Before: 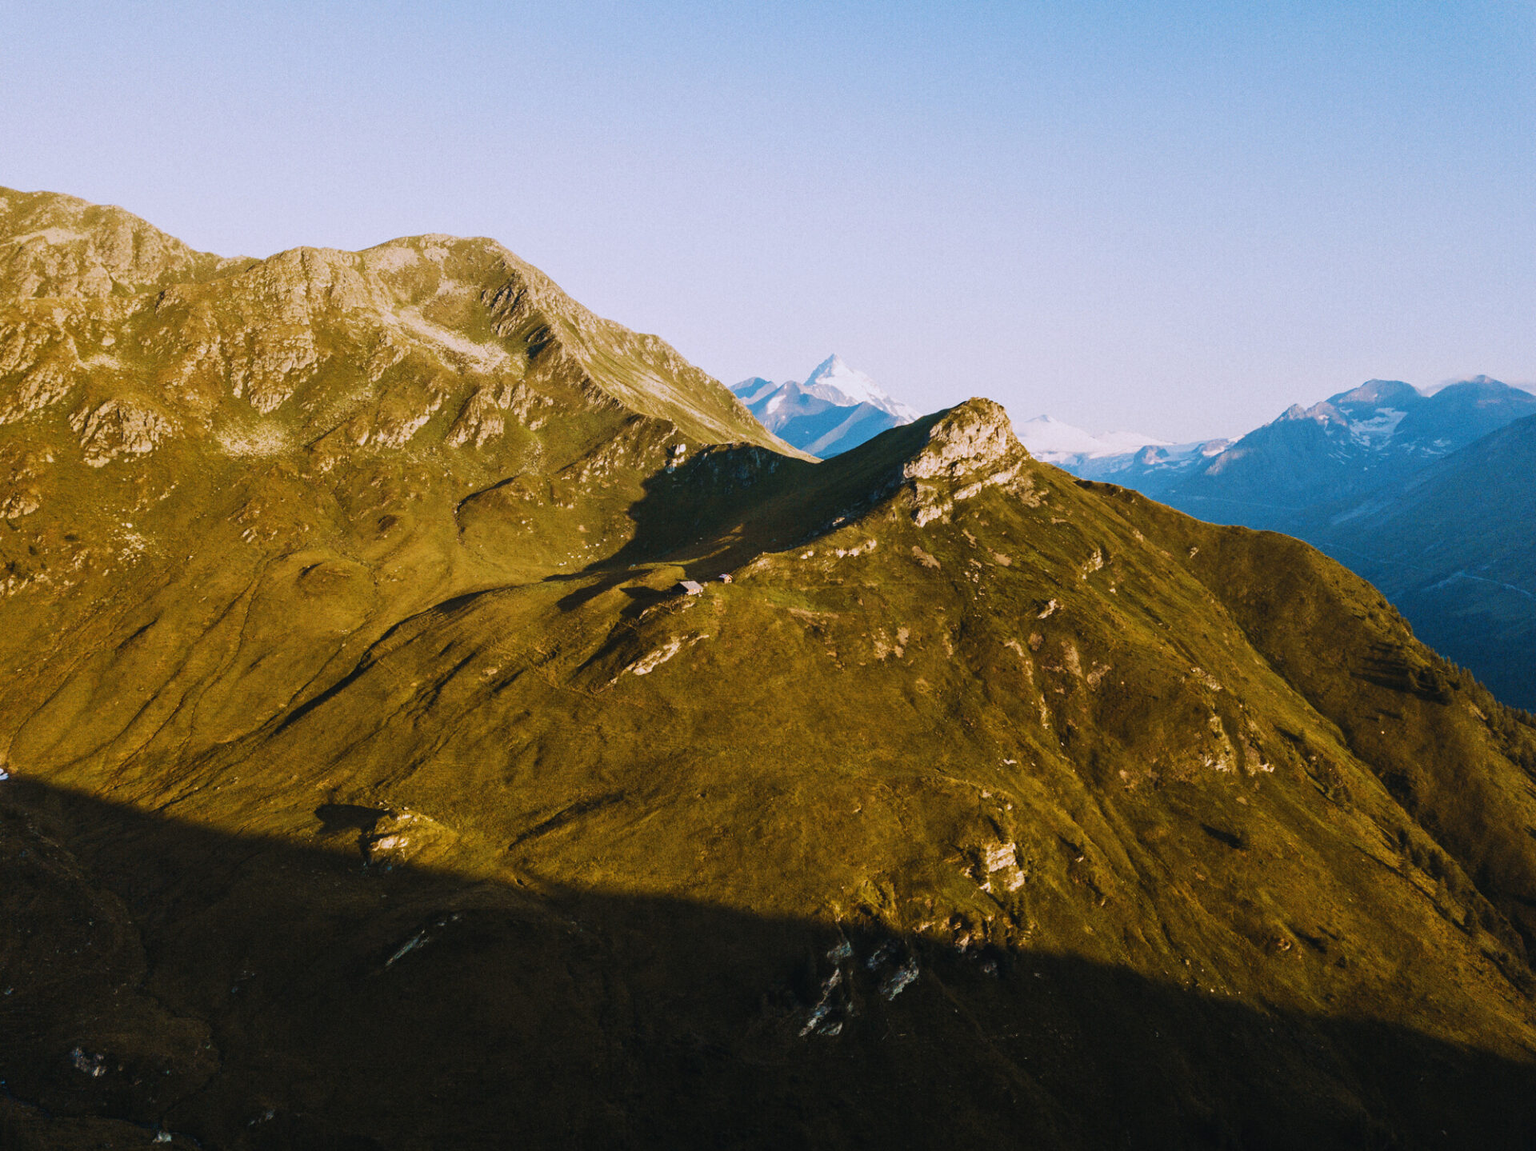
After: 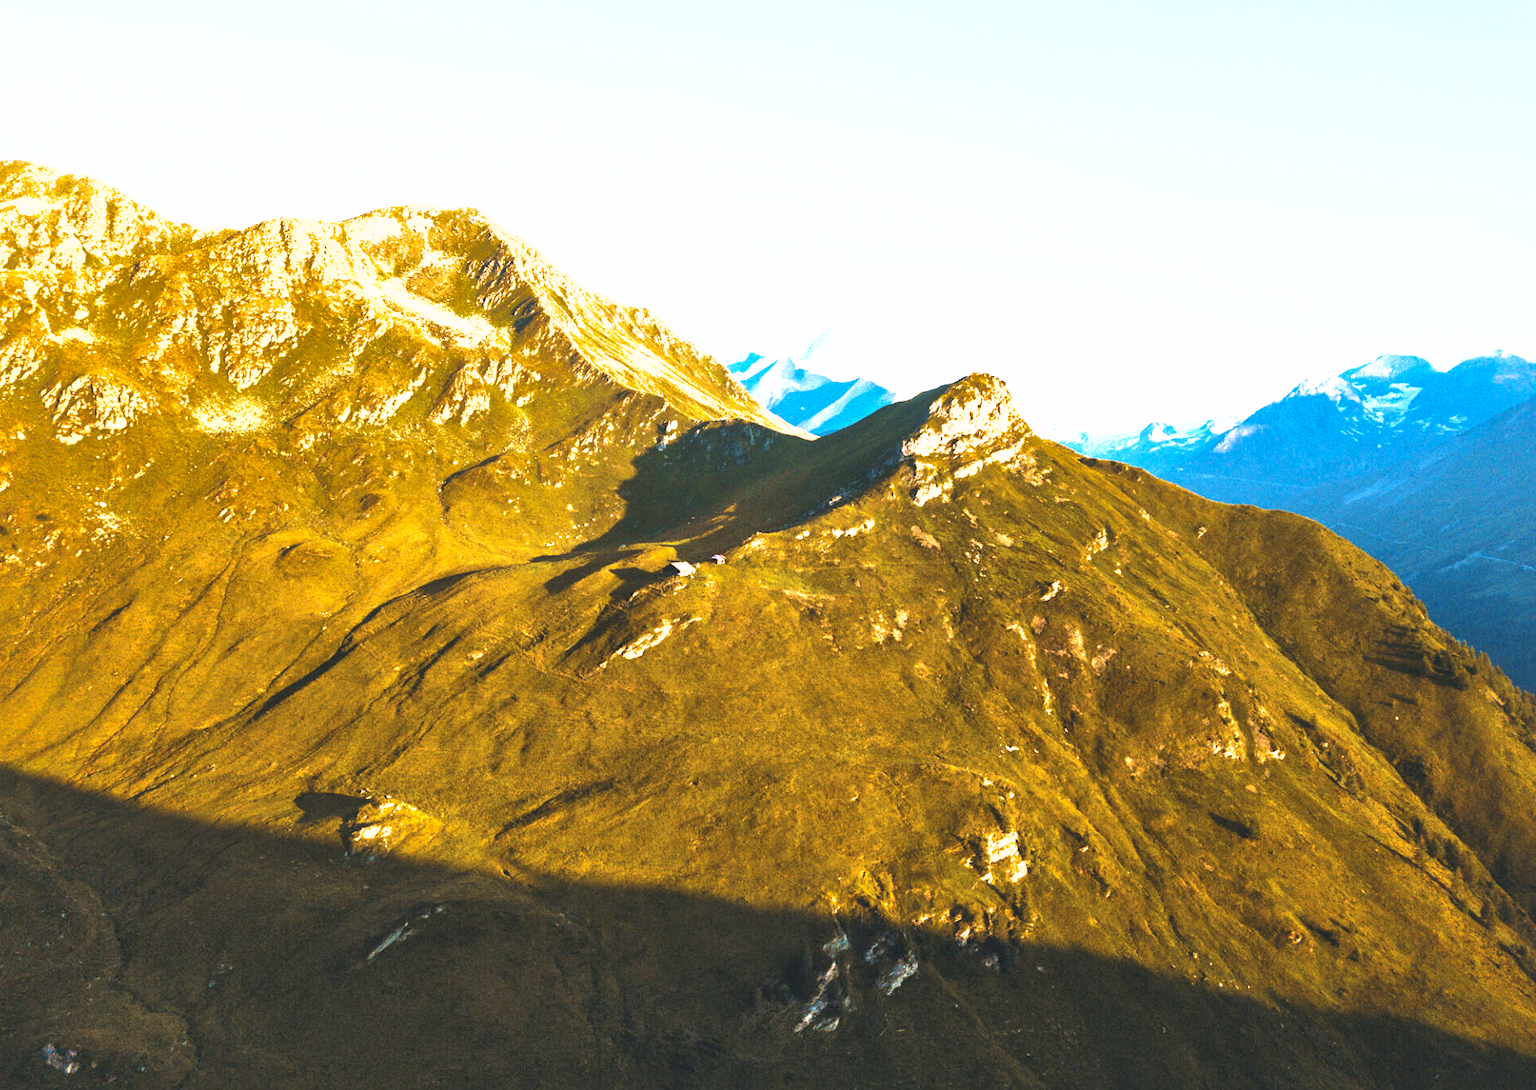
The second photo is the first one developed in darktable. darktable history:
exposure: exposure 1.5 EV, compensate highlight preservation false
shadows and highlights: on, module defaults
crop: left 1.964%, top 3.251%, right 1.122%, bottom 4.933%
